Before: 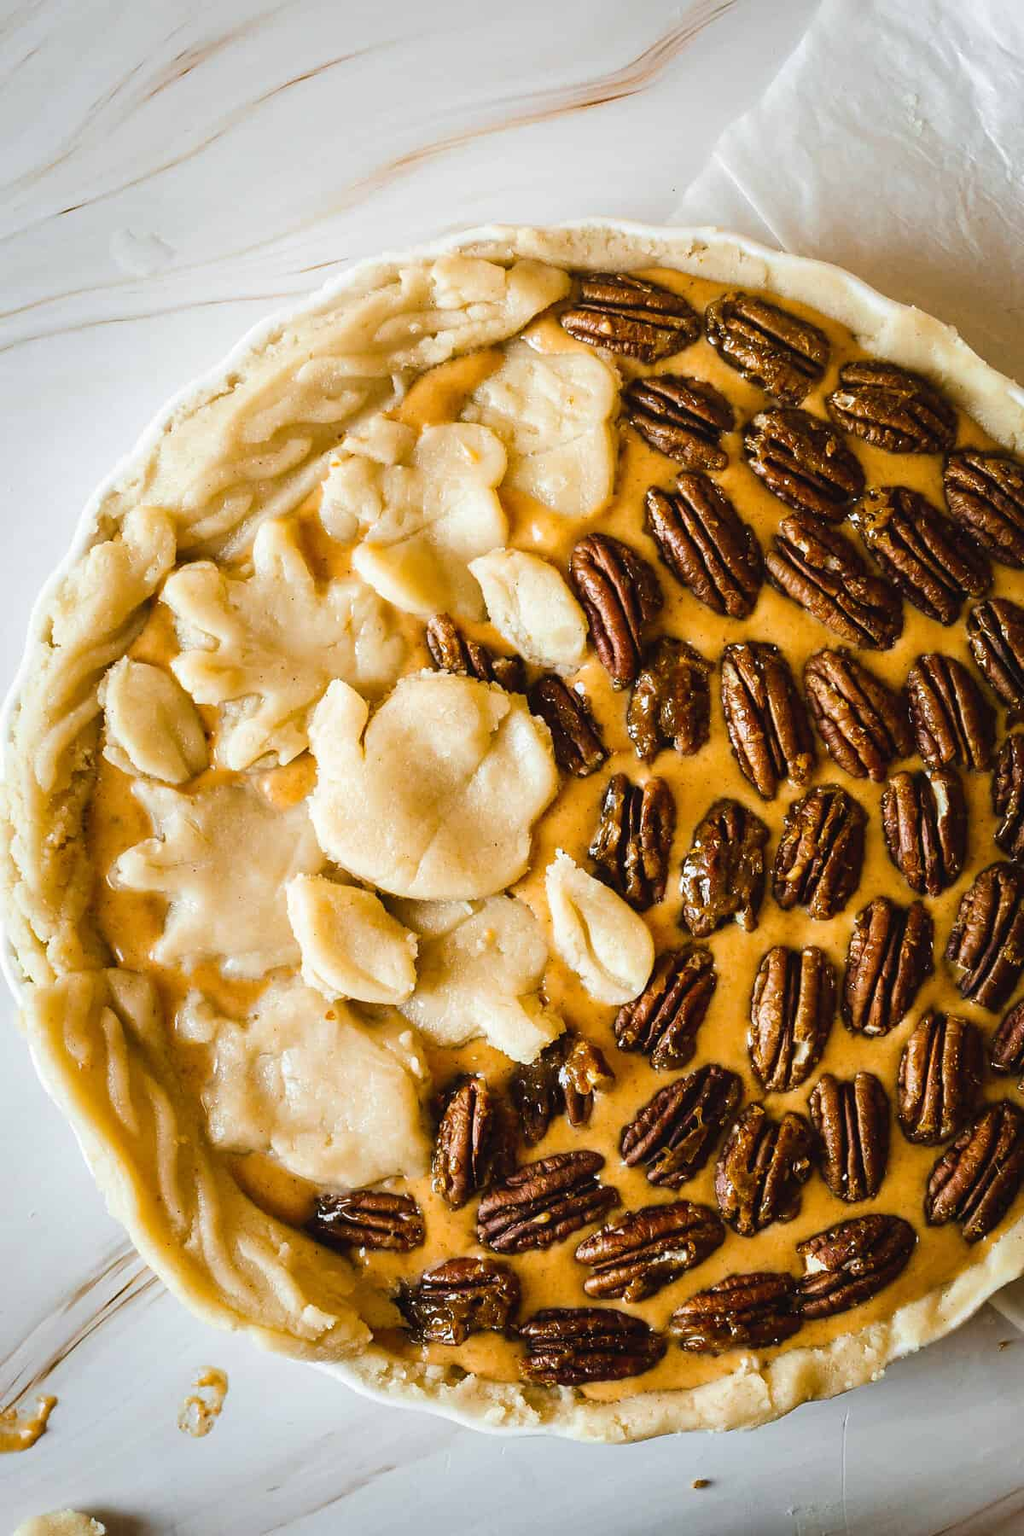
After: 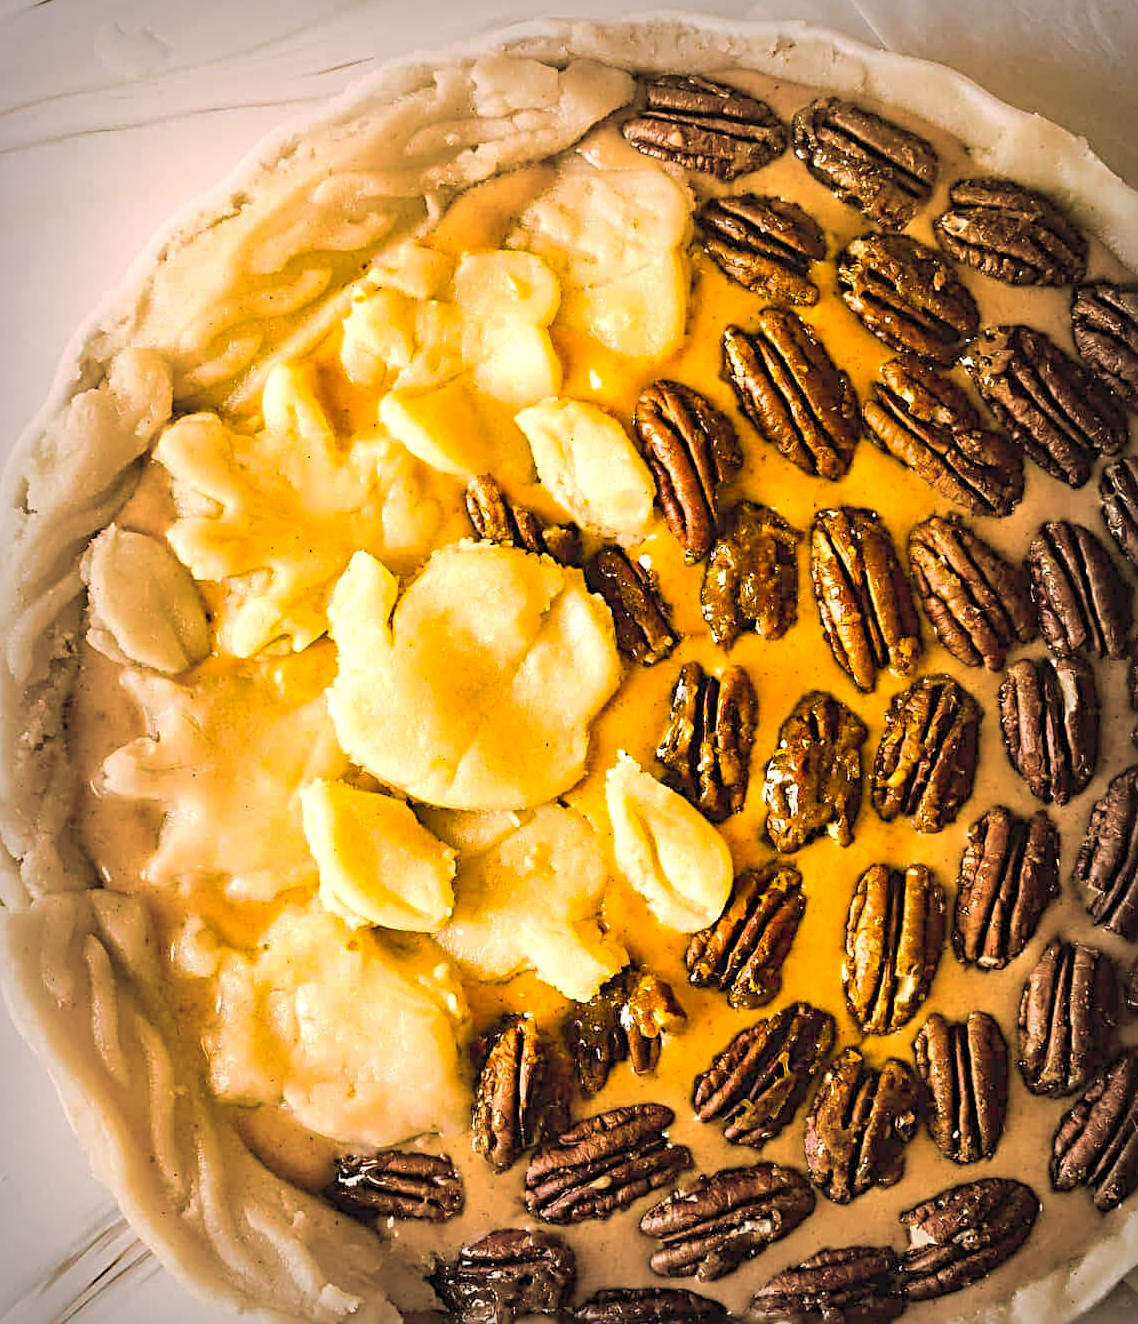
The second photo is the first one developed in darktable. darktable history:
contrast brightness saturation: brightness 0.141
crop and rotate: left 2.885%, top 13.643%, right 2.242%, bottom 12.789%
color correction: highlights a* -4.27, highlights b* 6.63
tone equalizer: edges refinement/feathering 500, mask exposure compensation -1.57 EV, preserve details no
sharpen: radius 3.992
local contrast: mode bilateral grid, contrast 16, coarseness 36, detail 106%, midtone range 0.2
vignetting: fall-off start 52.83%, automatic ratio true, width/height ratio 1.316, shape 0.226
color balance rgb: highlights gain › chroma 4.476%, highlights gain › hue 31.29°, perceptual saturation grading › global saturation 37.261%, perceptual saturation grading › shadows 36.225%, perceptual brilliance grading › global brilliance 10.234%, perceptual brilliance grading › shadows 15.328%
